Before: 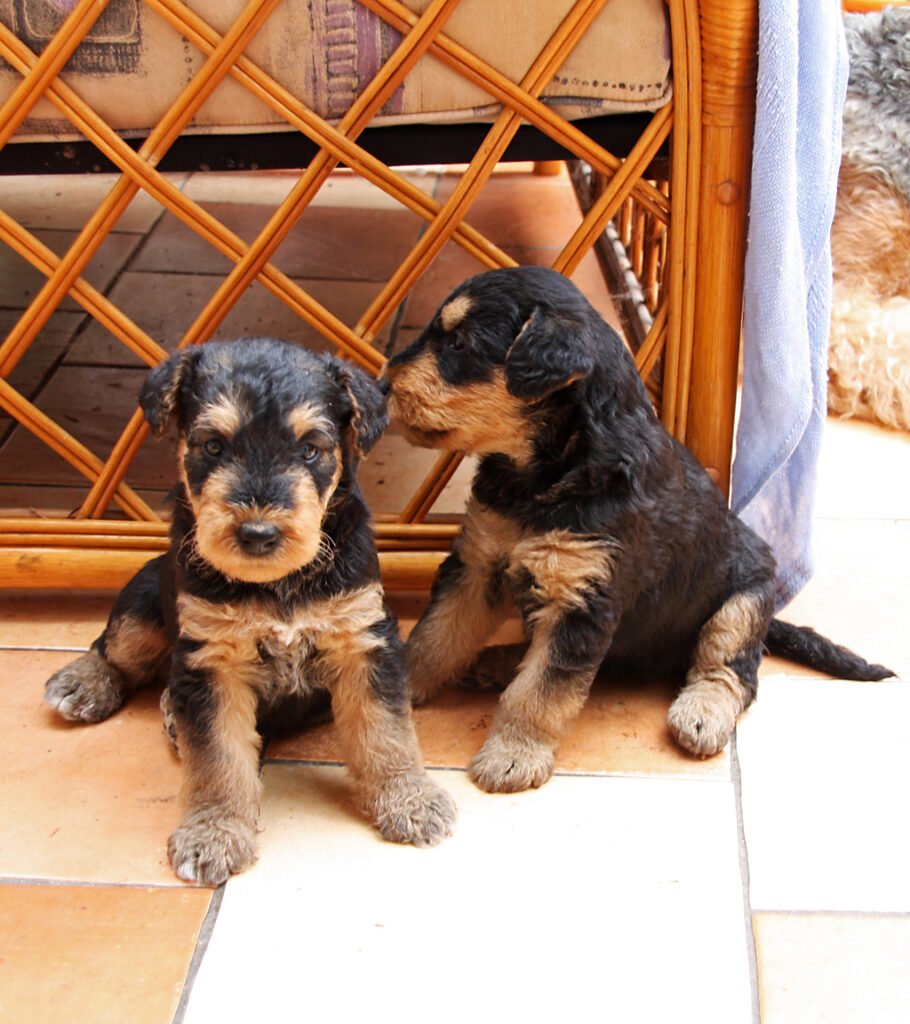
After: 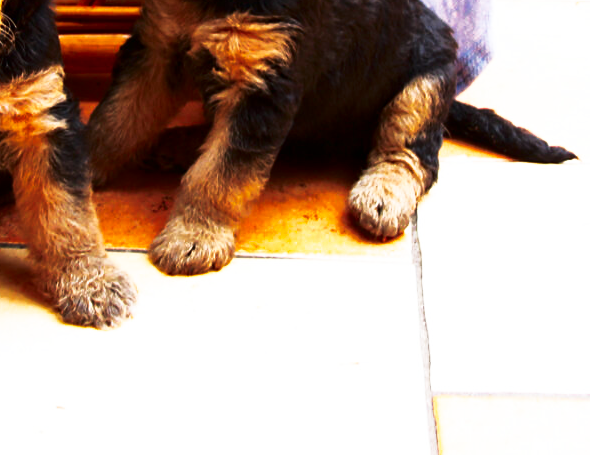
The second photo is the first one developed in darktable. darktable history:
contrast brightness saturation: contrast 0.186, brightness -0.108, saturation 0.208
tone curve: curves: ch0 [(0, 0) (0.56, 0.467) (0.846, 0.934) (1, 1)], preserve colors none
crop and rotate: left 35.102%, top 50.617%, bottom 4.927%
shadows and highlights: on, module defaults
